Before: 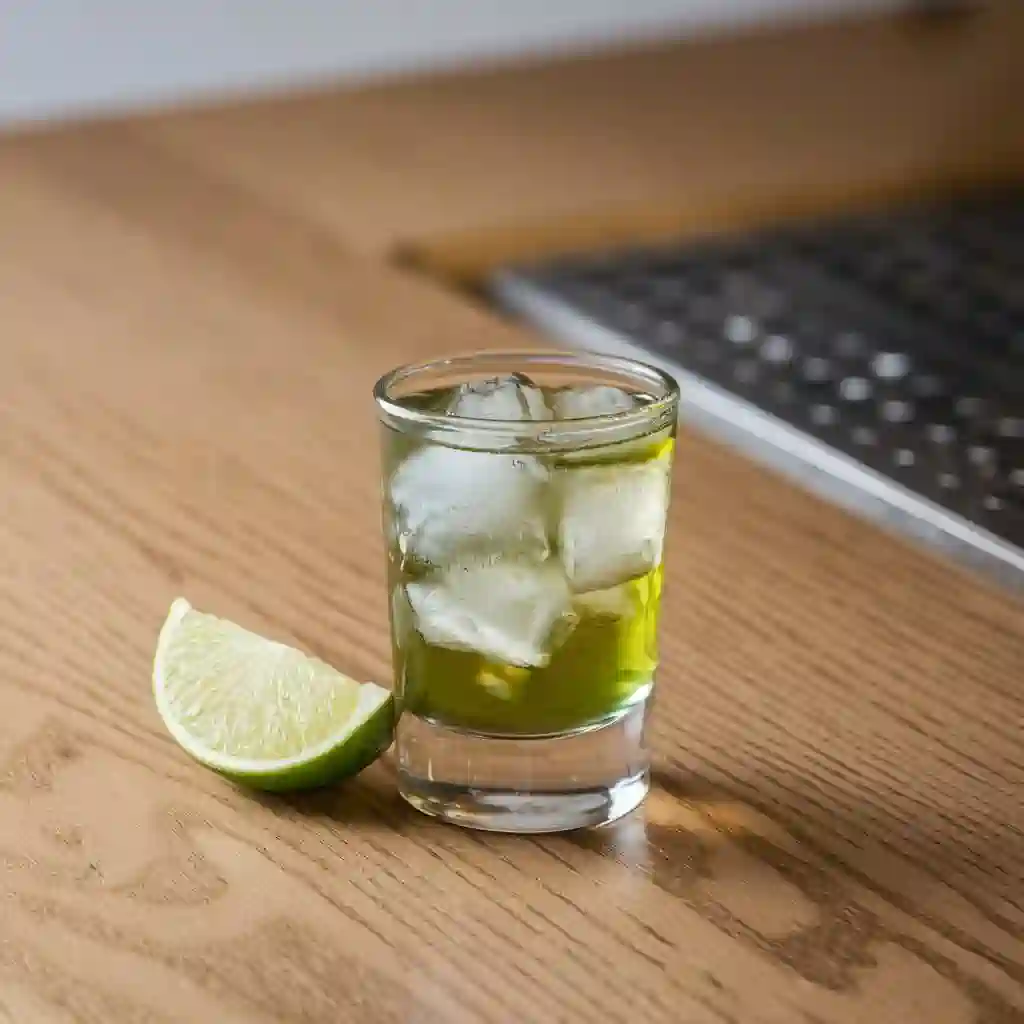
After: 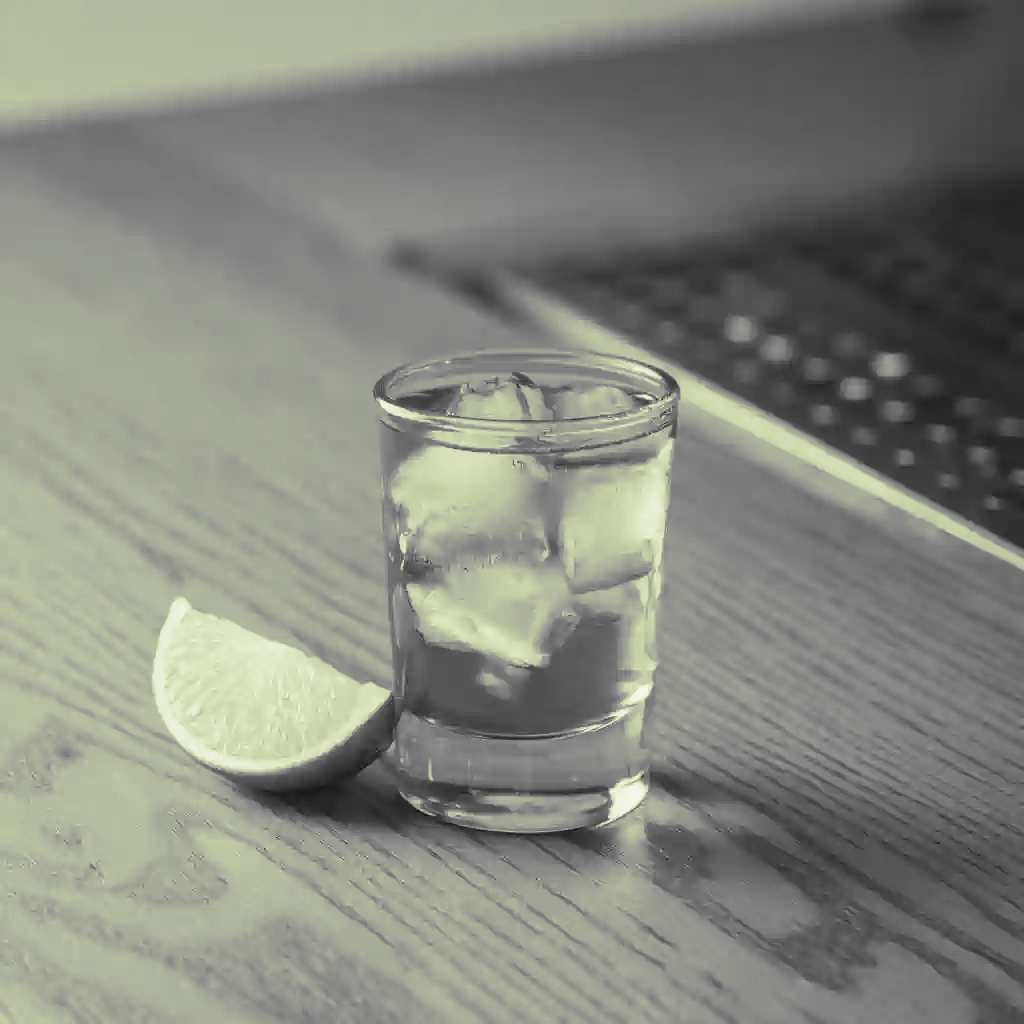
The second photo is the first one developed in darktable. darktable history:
color balance: mode lift, gamma, gain (sRGB), lift [1.04, 1, 1, 0.97], gamma [1.01, 1, 1, 0.97], gain [0.96, 1, 1, 0.97]
split-toning: shadows › hue 290.82°, shadows › saturation 0.34, highlights › saturation 0.38, balance 0, compress 50%
monochrome: on, module defaults
